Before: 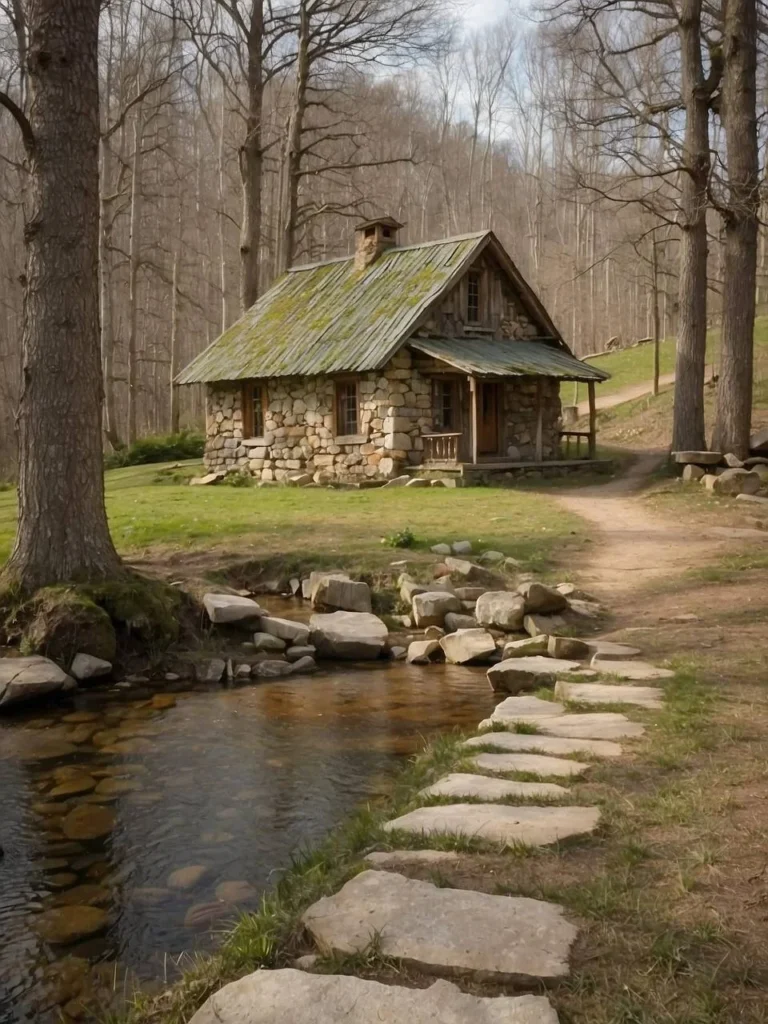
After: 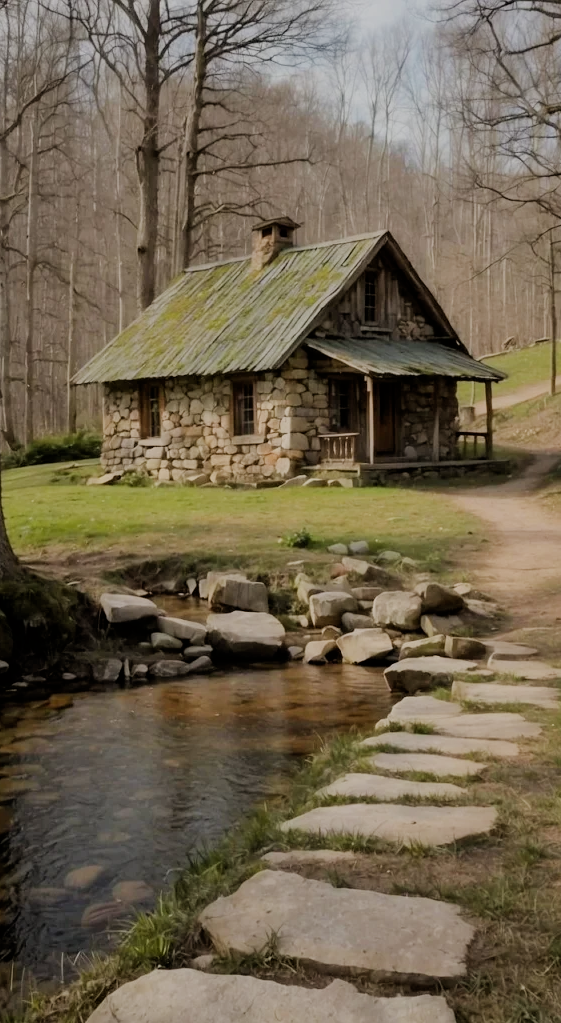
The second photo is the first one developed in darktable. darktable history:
crop: left 13.514%, right 13.409%
filmic rgb: black relative exposure -6.05 EV, white relative exposure 6.95 EV, hardness 2.26, iterations of high-quality reconstruction 0
